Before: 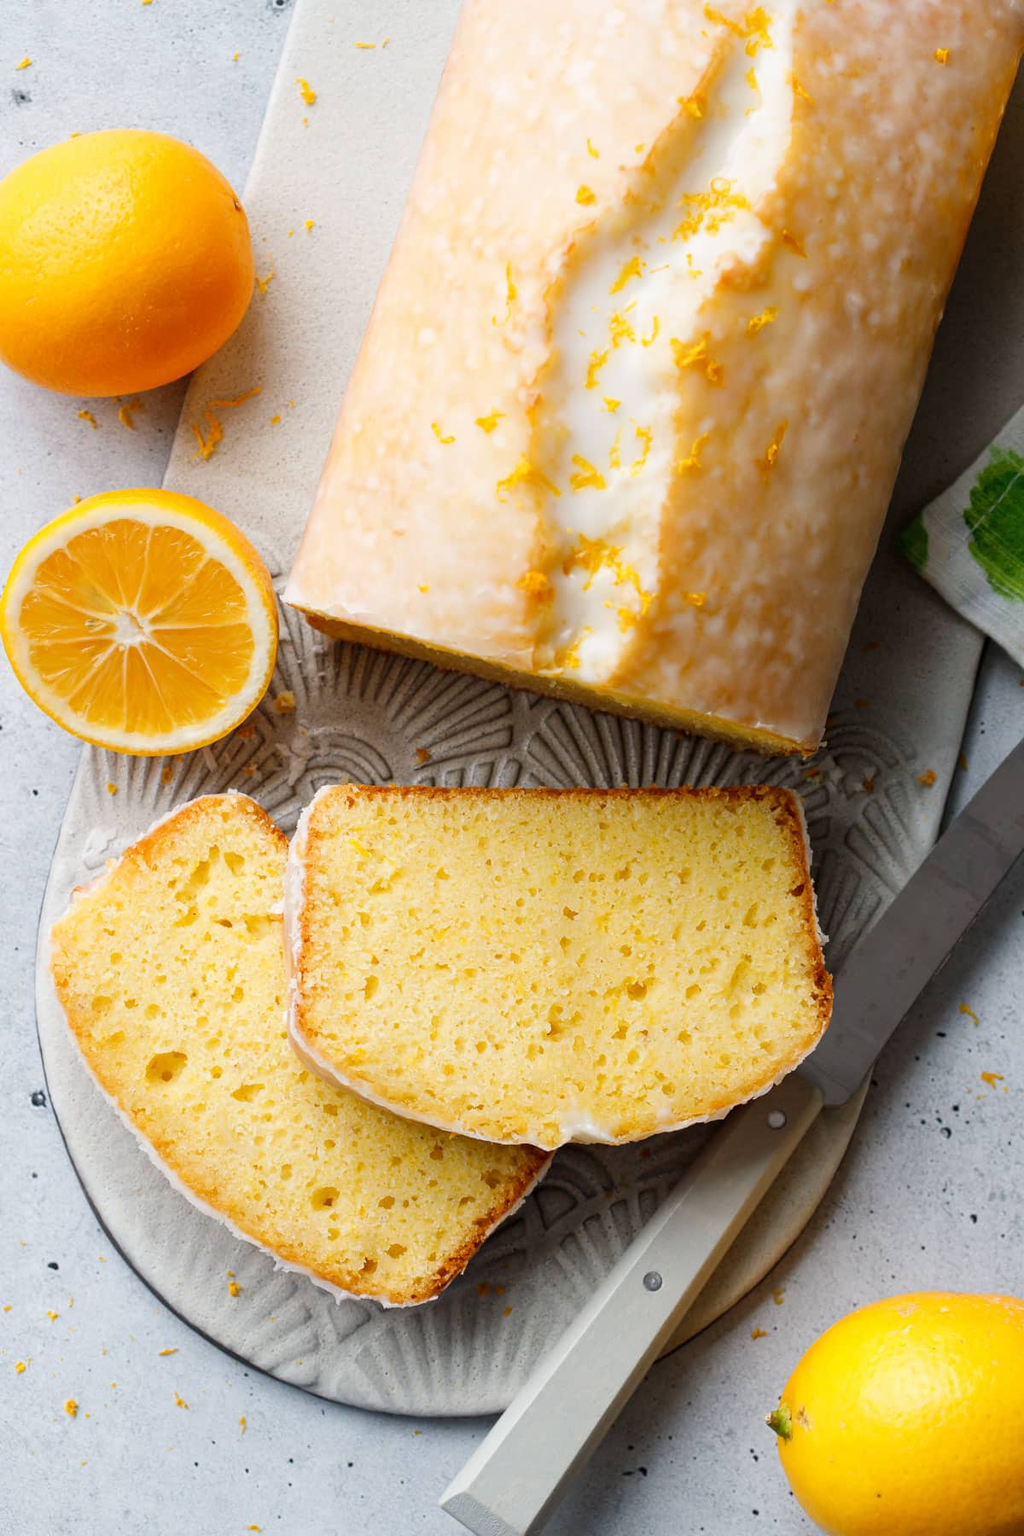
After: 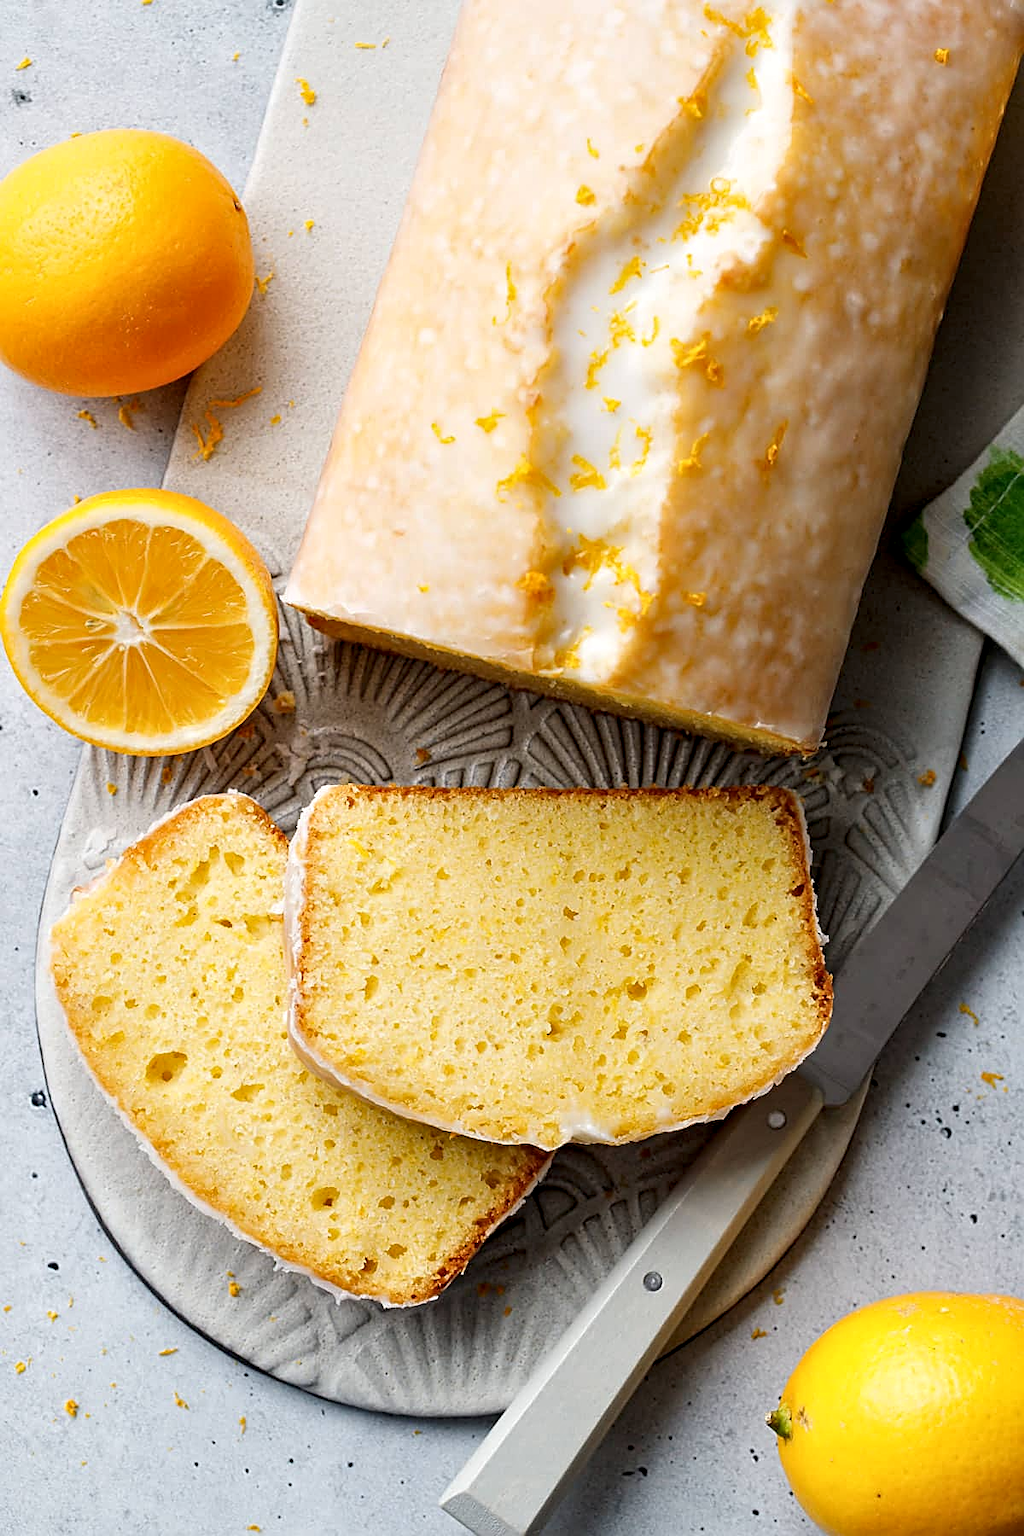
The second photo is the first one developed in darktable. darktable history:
contrast equalizer: y [[0.546, 0.552, 0.554, 0.554, 0.552, 0.546], [0.5 ×6], [0.5 ×6], [0 ×6], [0 ×6]]
sharpen: amount 0.575
